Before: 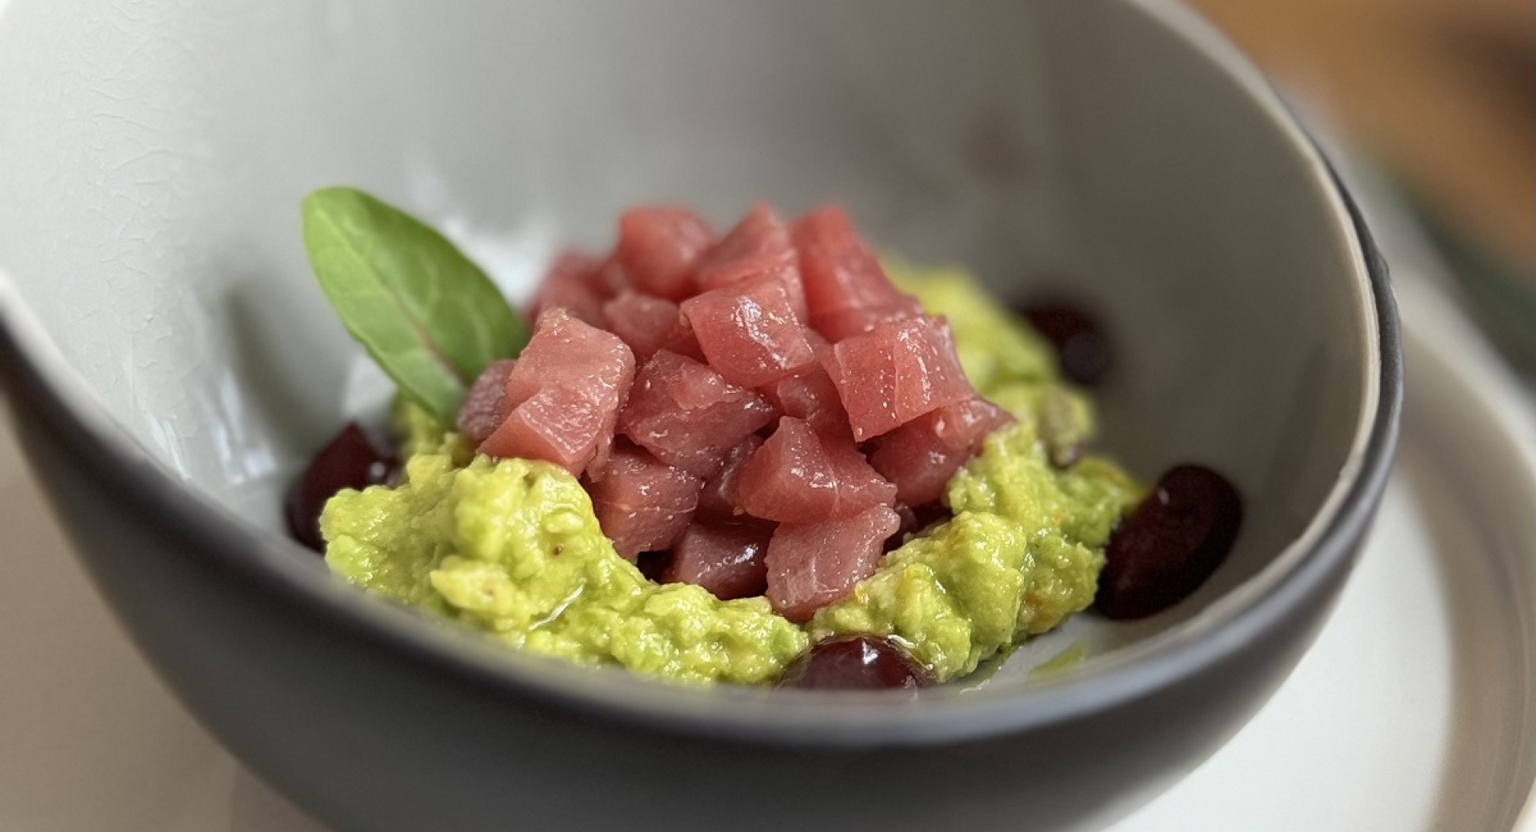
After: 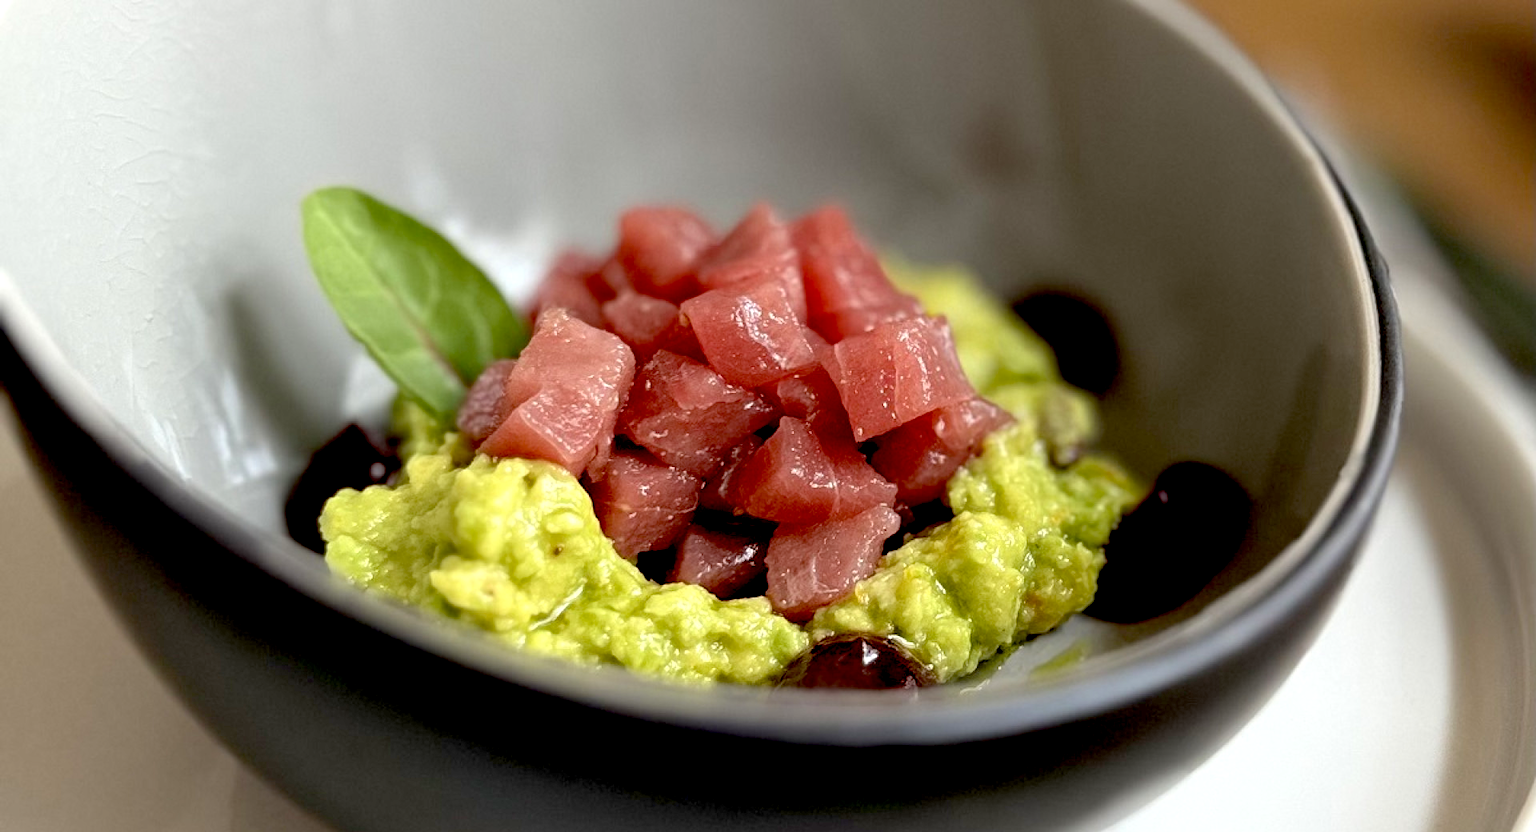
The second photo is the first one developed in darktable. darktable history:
exposure: black level correction 0.032, exposure 0.303 EV, compensate highlight preservation false
